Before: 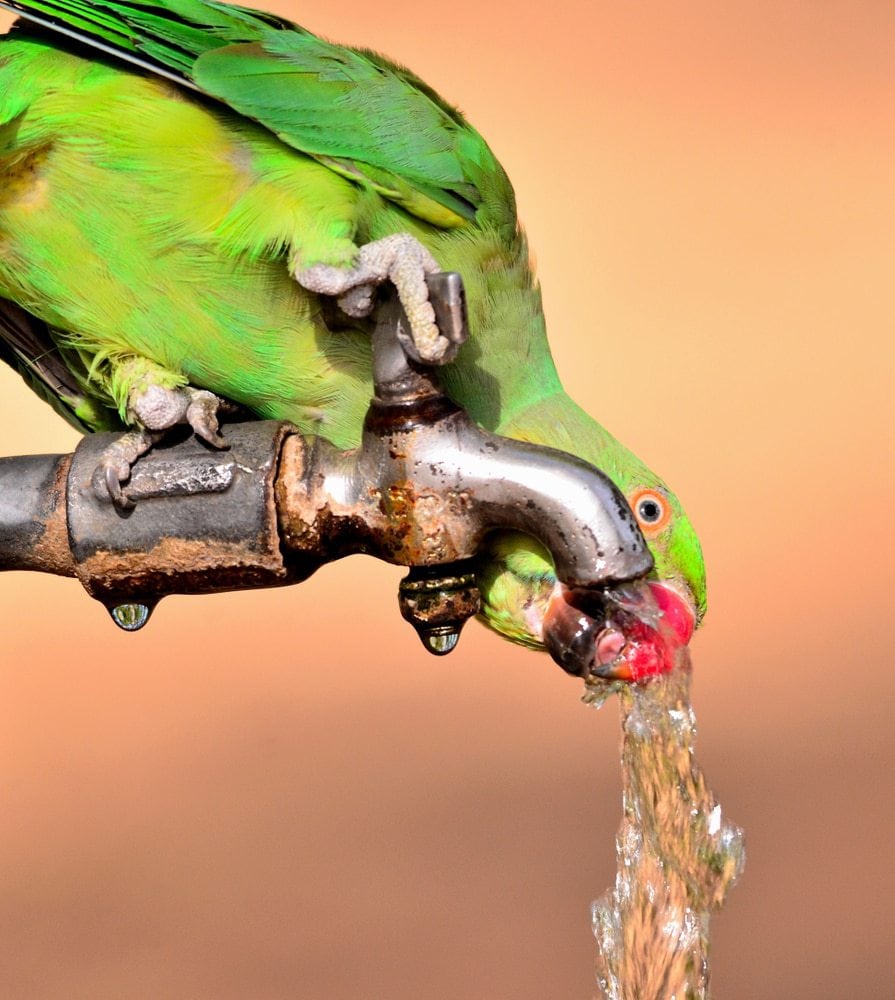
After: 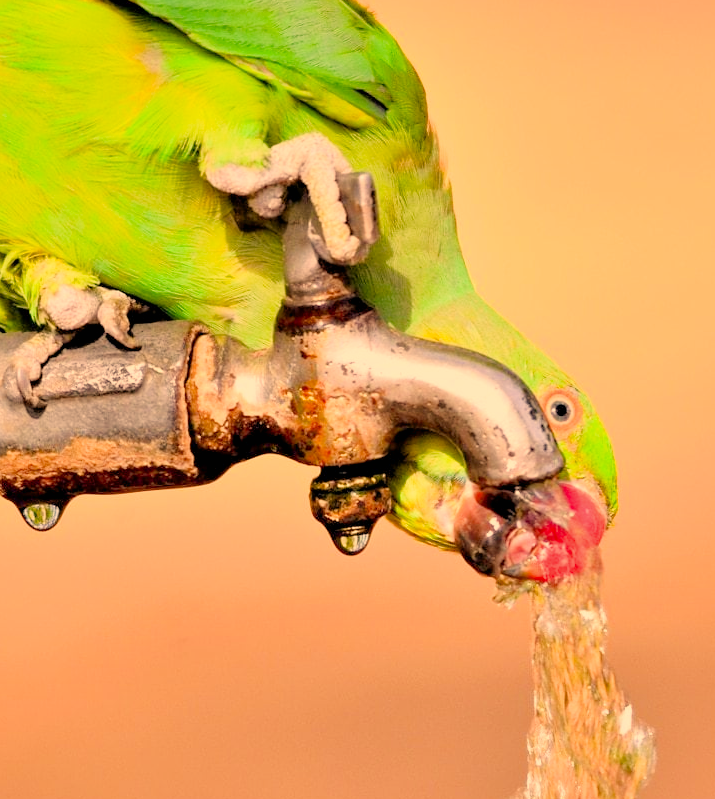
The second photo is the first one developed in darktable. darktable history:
crop and rotate: left 10.071%, top 10.071%, right 10.02%, bottom 10.02%
filmic rgb: black relative exposure -7.32 EV, white relative exposure 5.09 EV, hardness 3.2
exposure: black level correction 0.001, exposure 1.646 EV, compensate exposure bias true, compensate highlight preservation false
color correction: highlights a* 15, highlights b* 31.55
shadows and highlights: on, module defaults
